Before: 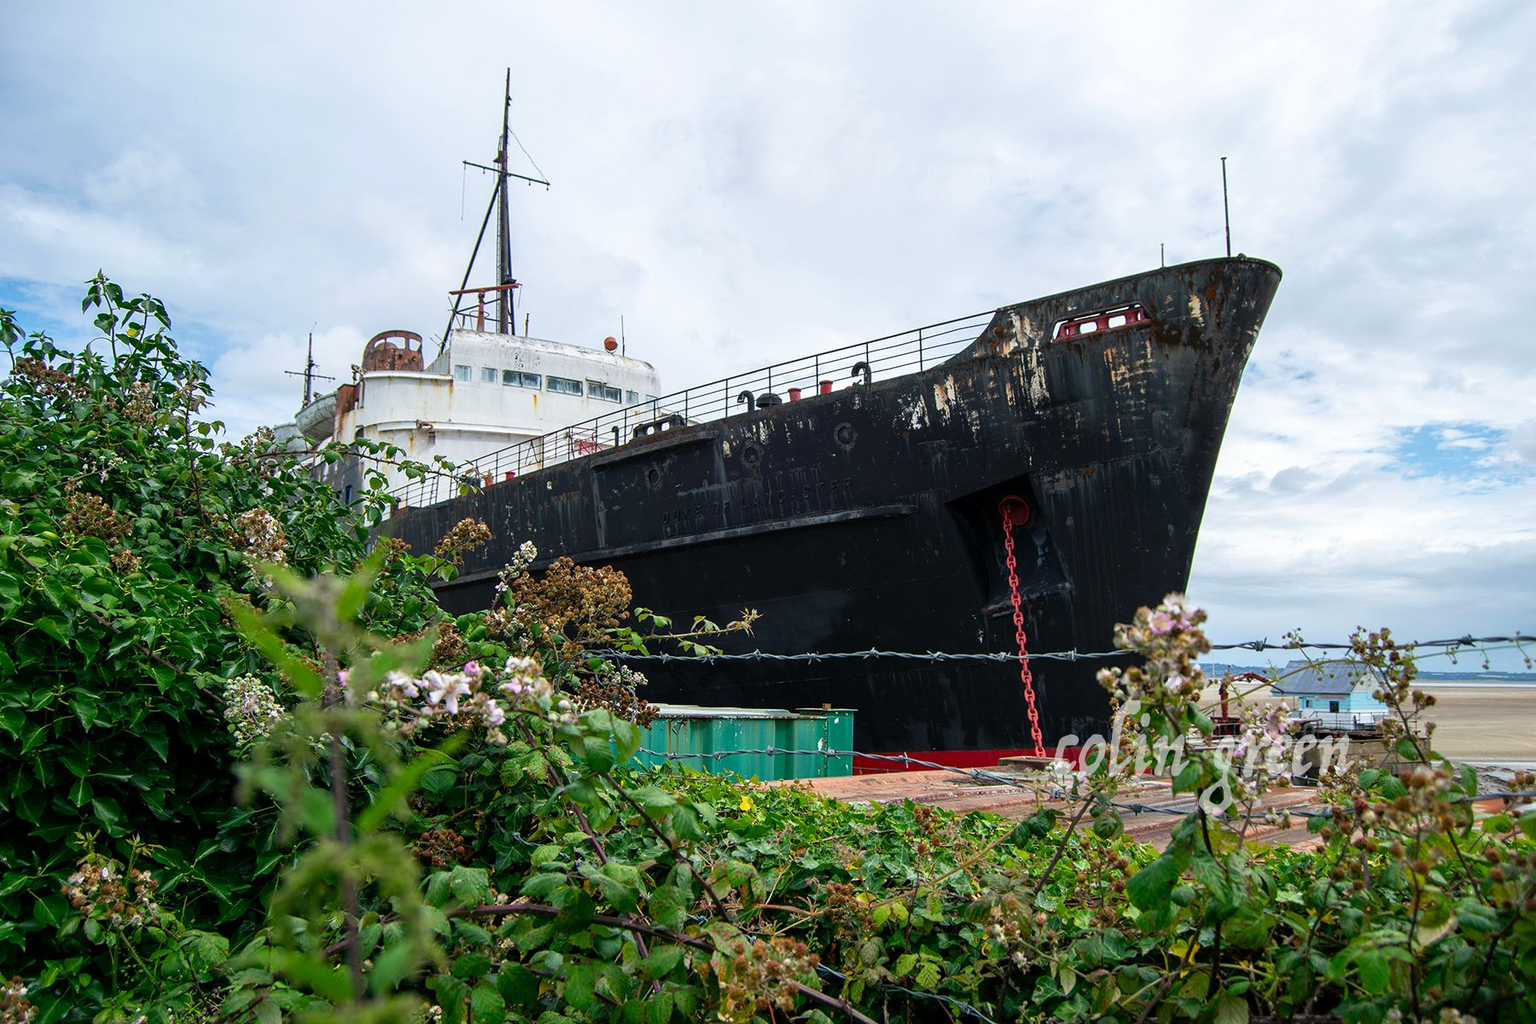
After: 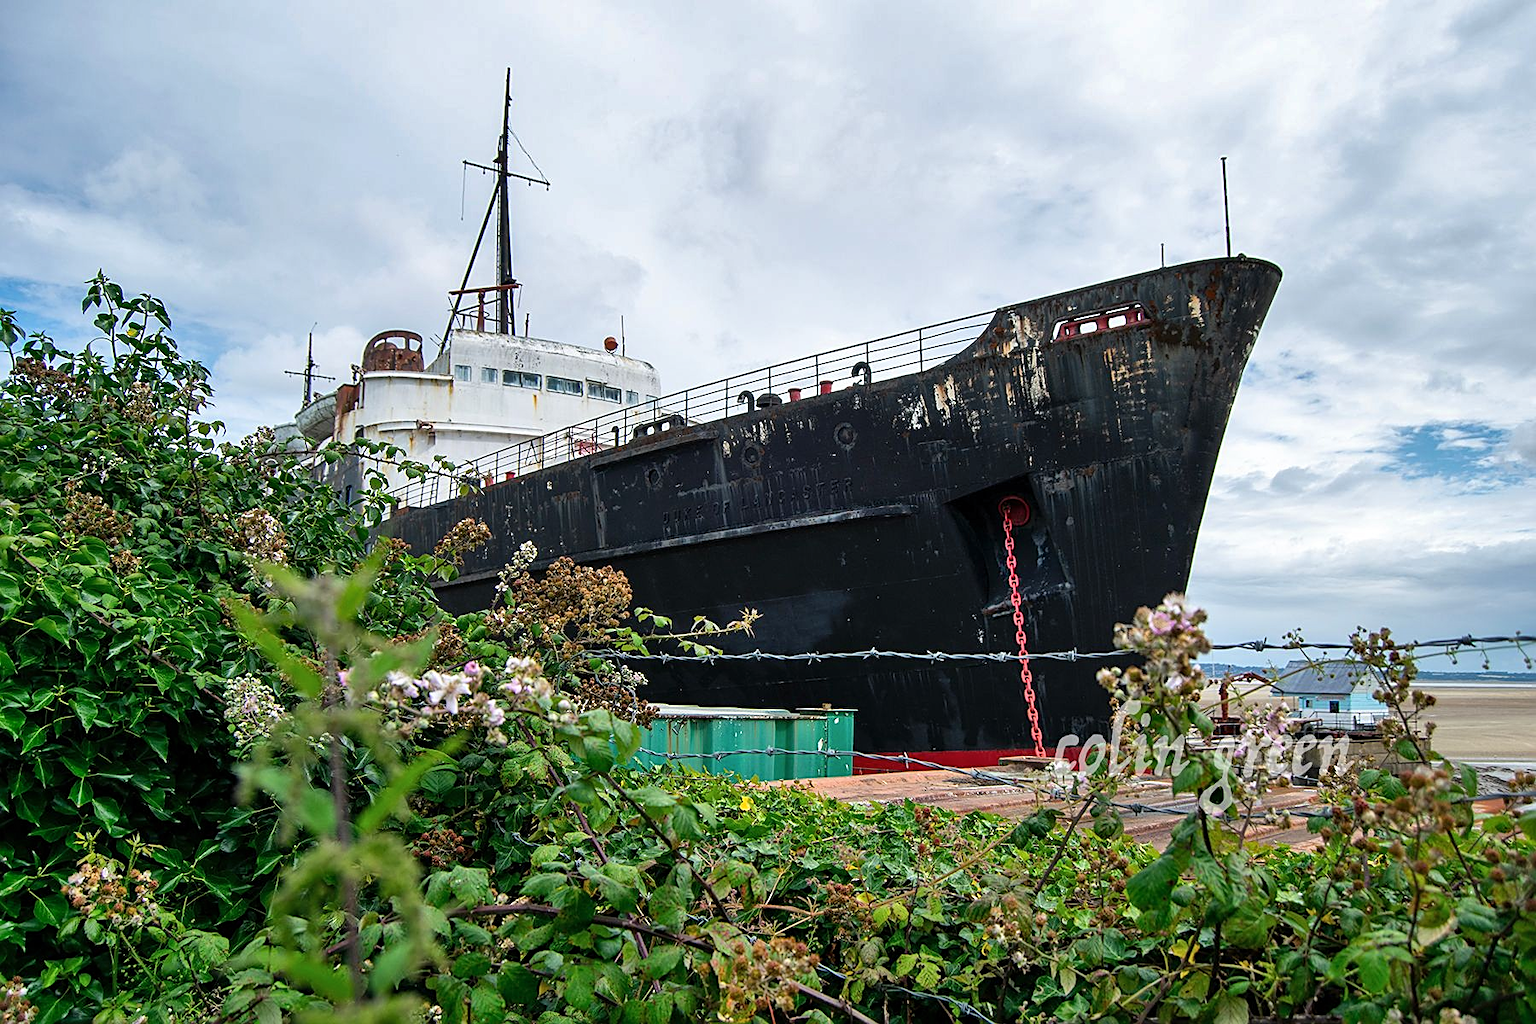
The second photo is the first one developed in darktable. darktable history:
shadows and highlights: highlights color adjustment 38.96%, low approximation 0.01, soften with gaussian
tone equalizer: on, module defaults
sharpen: on, module defaults
